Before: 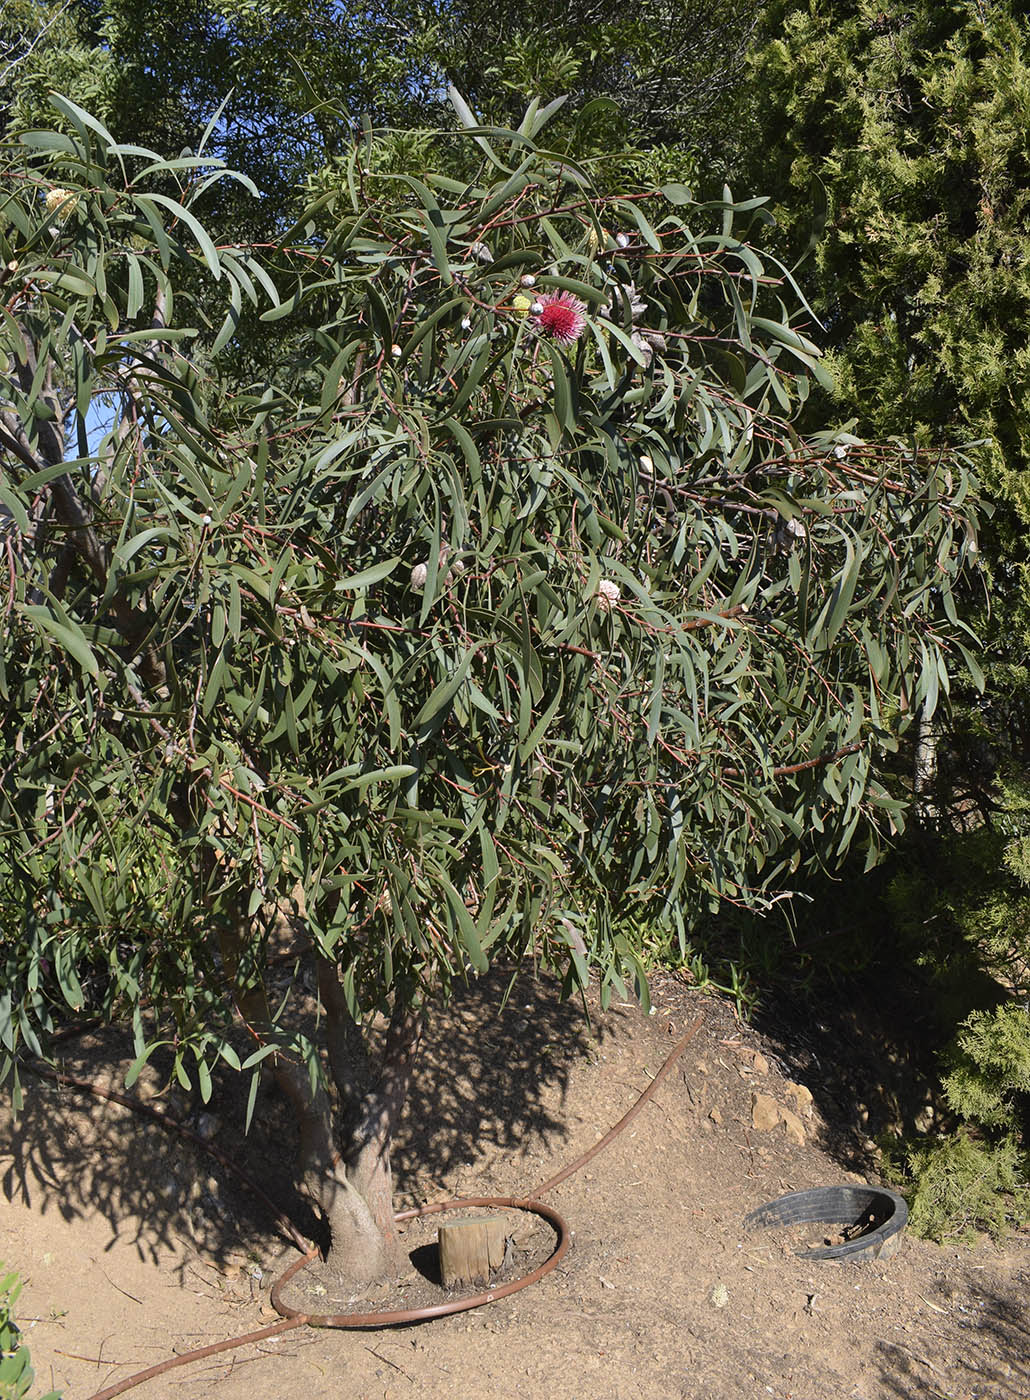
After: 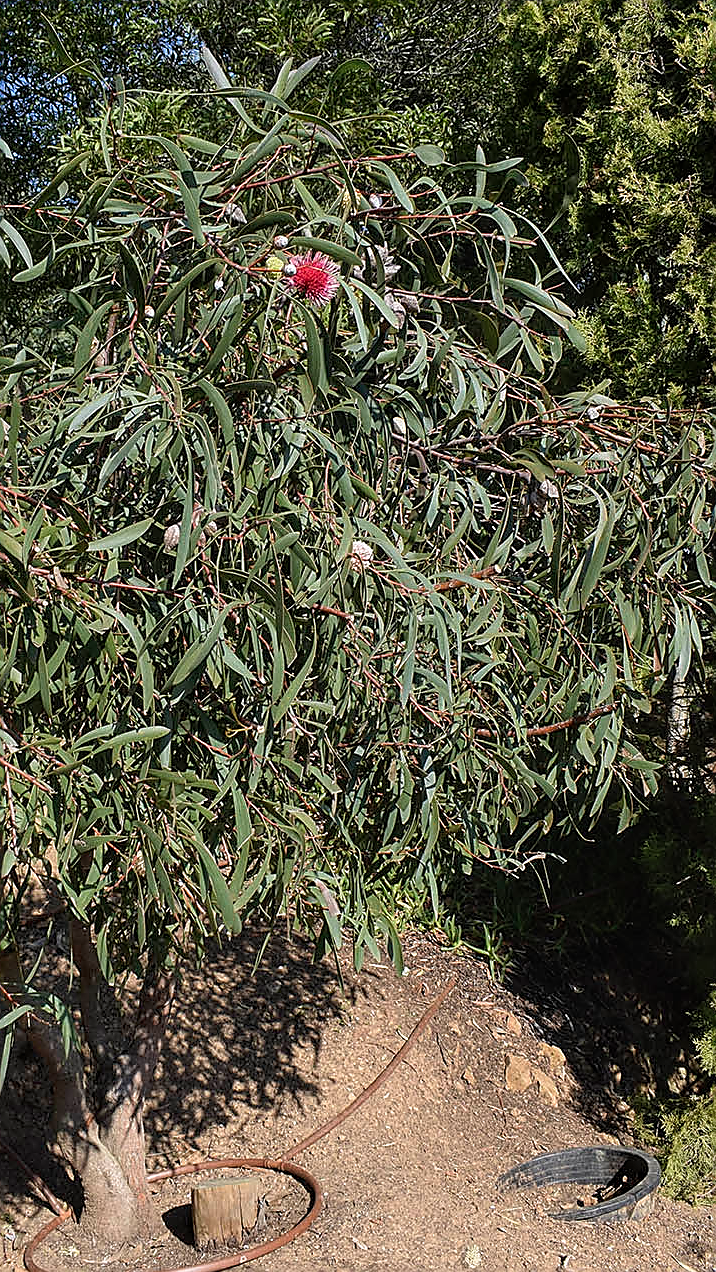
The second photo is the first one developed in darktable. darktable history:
crop and rotate: left 24.034%, top 2.838%, right 6.406%, bottom 6.299%
local contrast: detail 130%
sharpen: radius 1.4, amount 1.25, threshold 0.7
